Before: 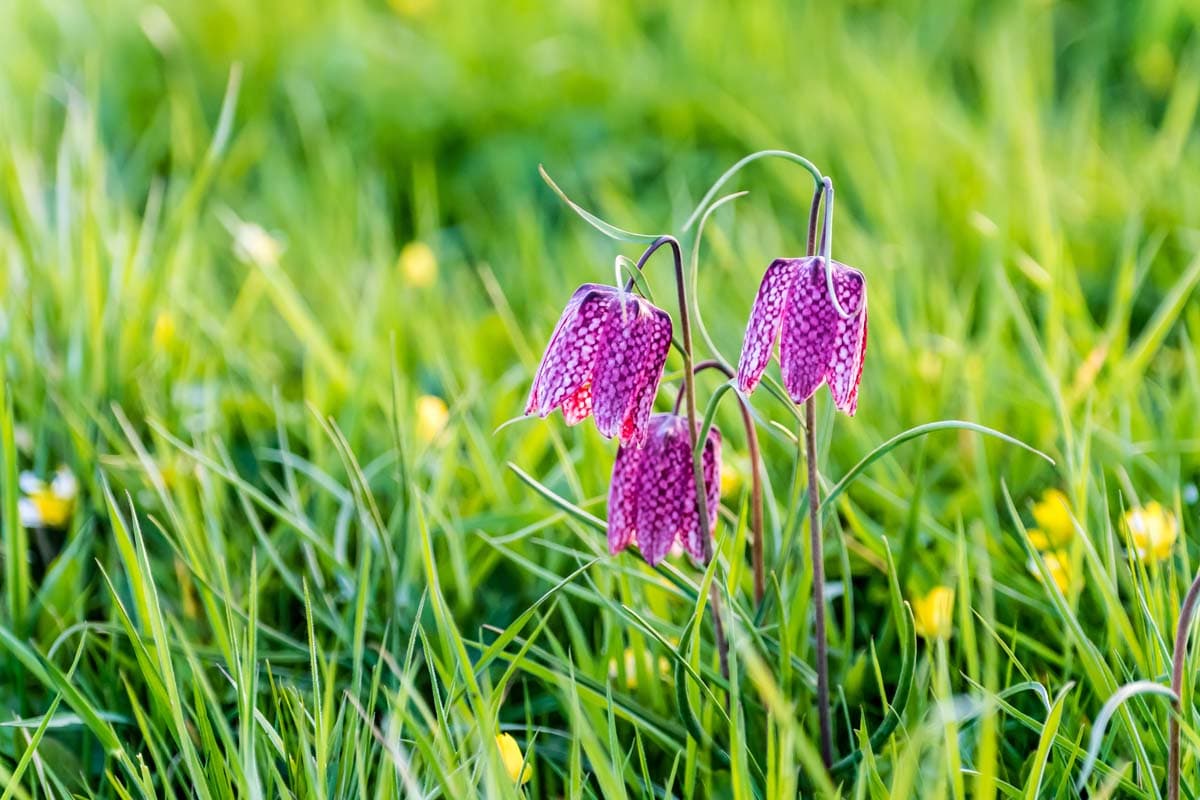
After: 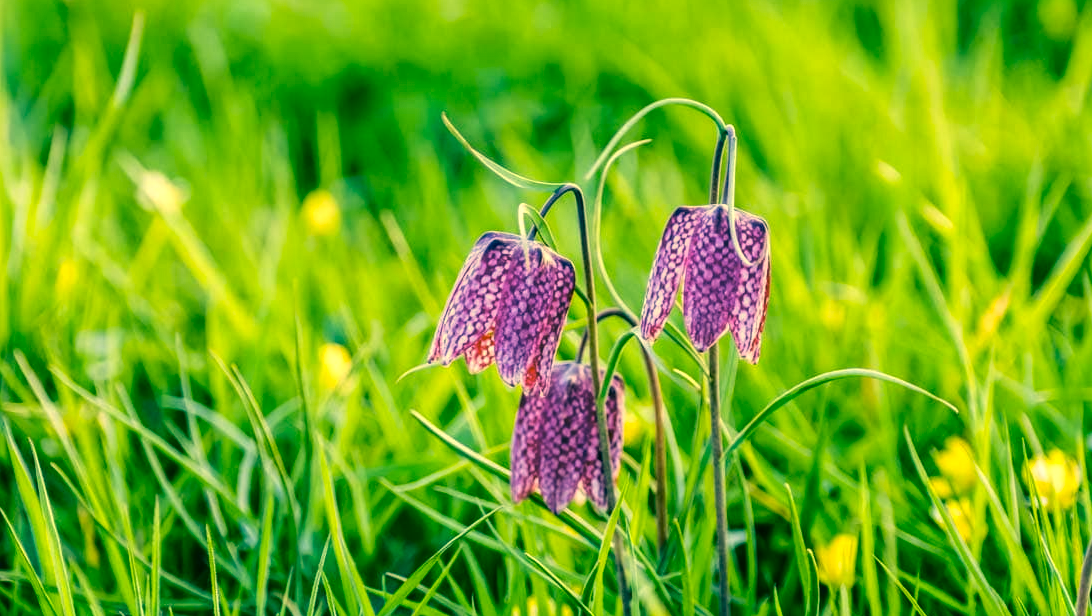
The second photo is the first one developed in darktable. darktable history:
local contrast: on, module defaults
crop: left 8.155%, top 6.611%, bottom 15.385%
color correction: highlights a* 1.83, highlights b* 34.02, shadows a* -36.68, shadows b* -5.48
exposure: black level correction 0.001, compensate highlight preservation false
